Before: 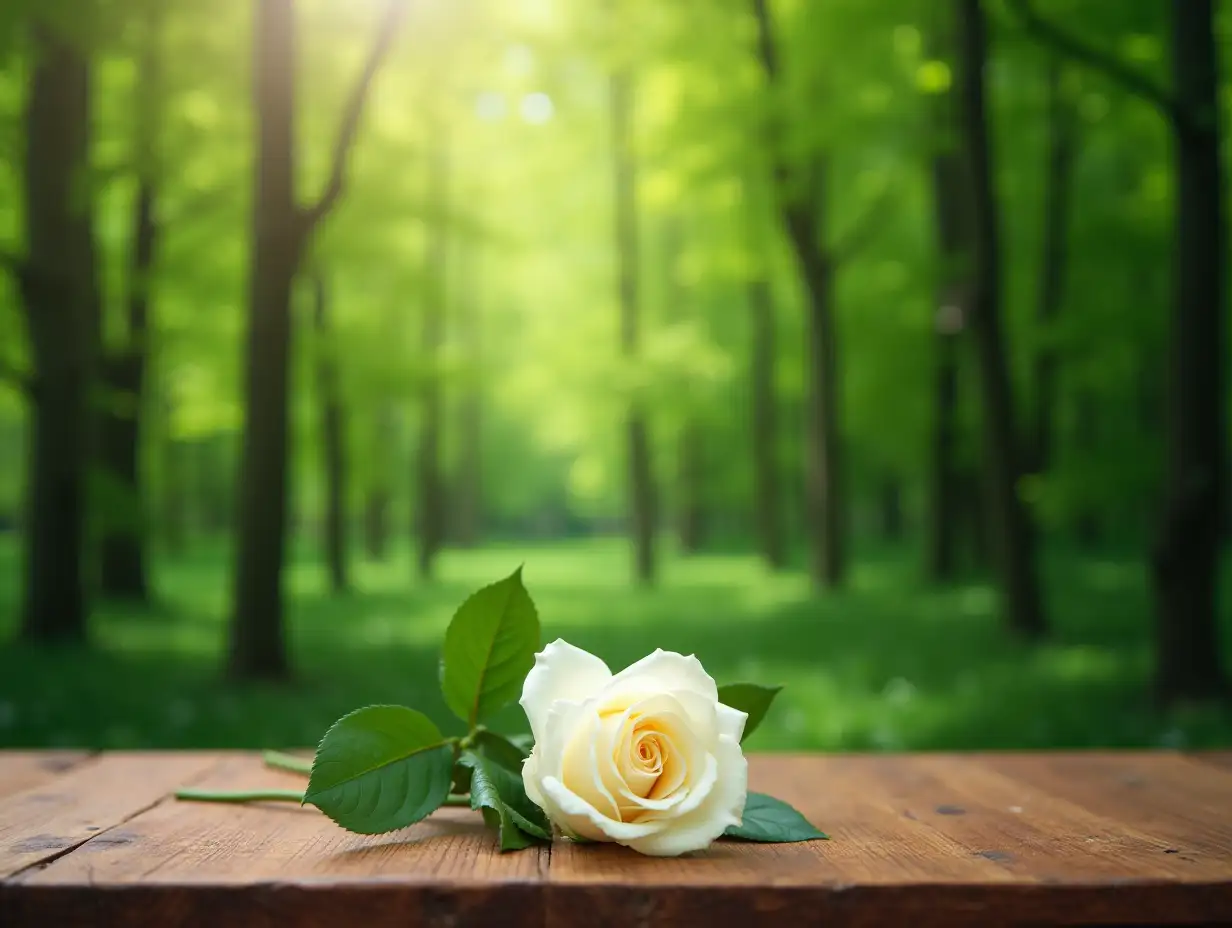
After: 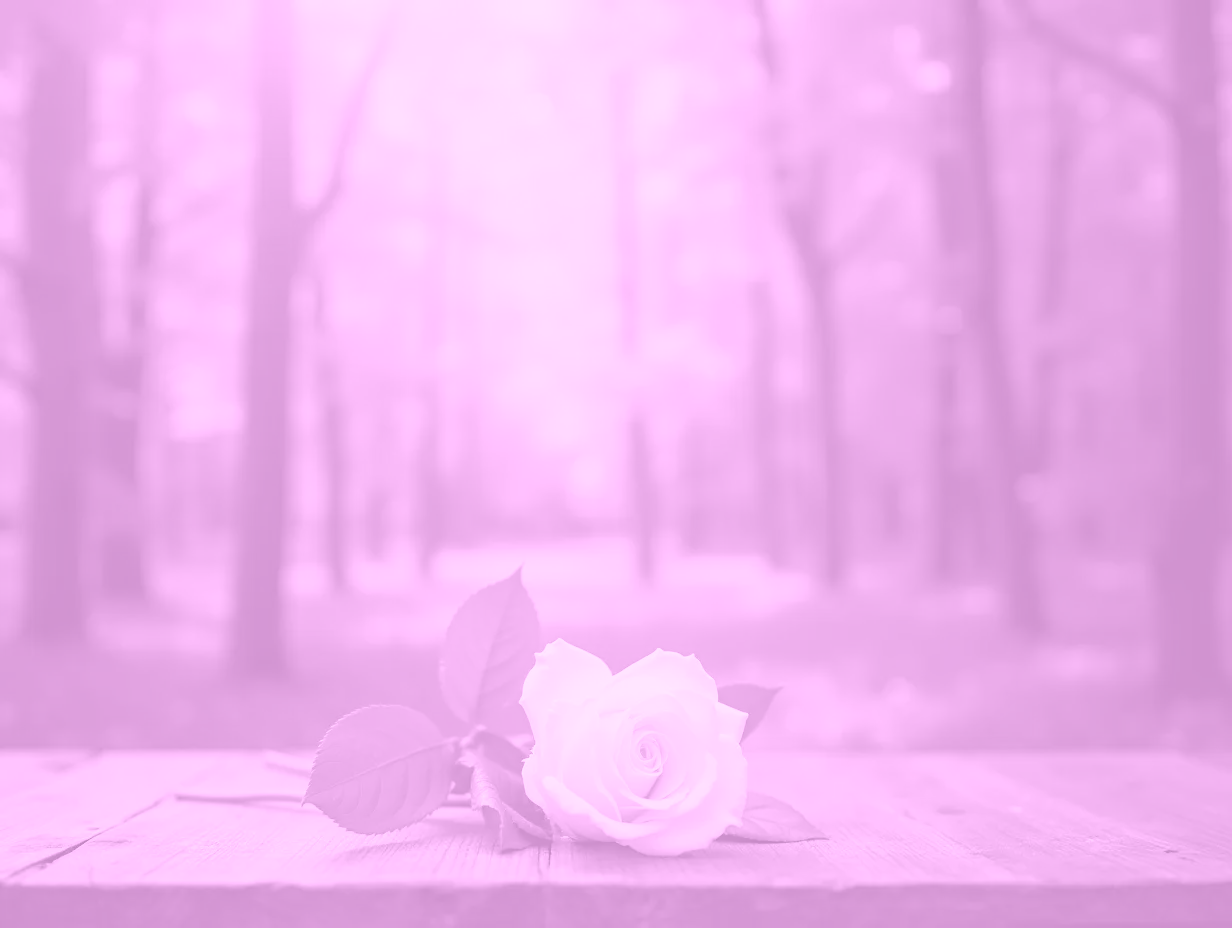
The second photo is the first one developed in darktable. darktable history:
colorize: hue 331.2°, saturation 69%, source mix 30.28%, lightness 69.02%, version 1
haze removal: compatibility mode true, adaptive false
